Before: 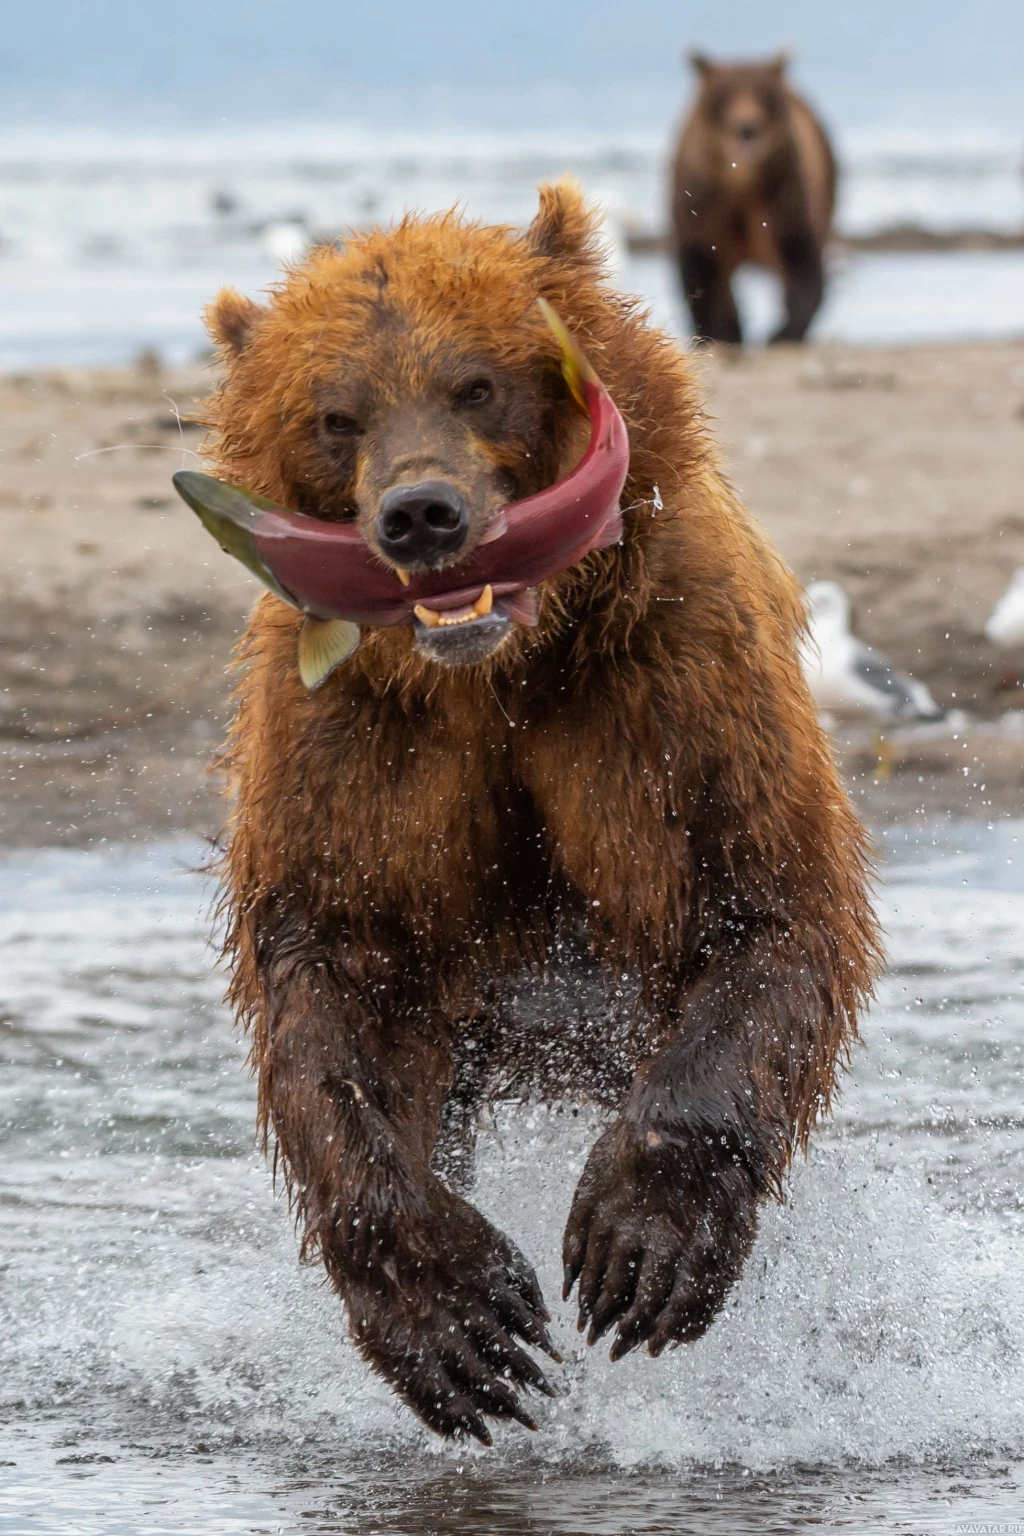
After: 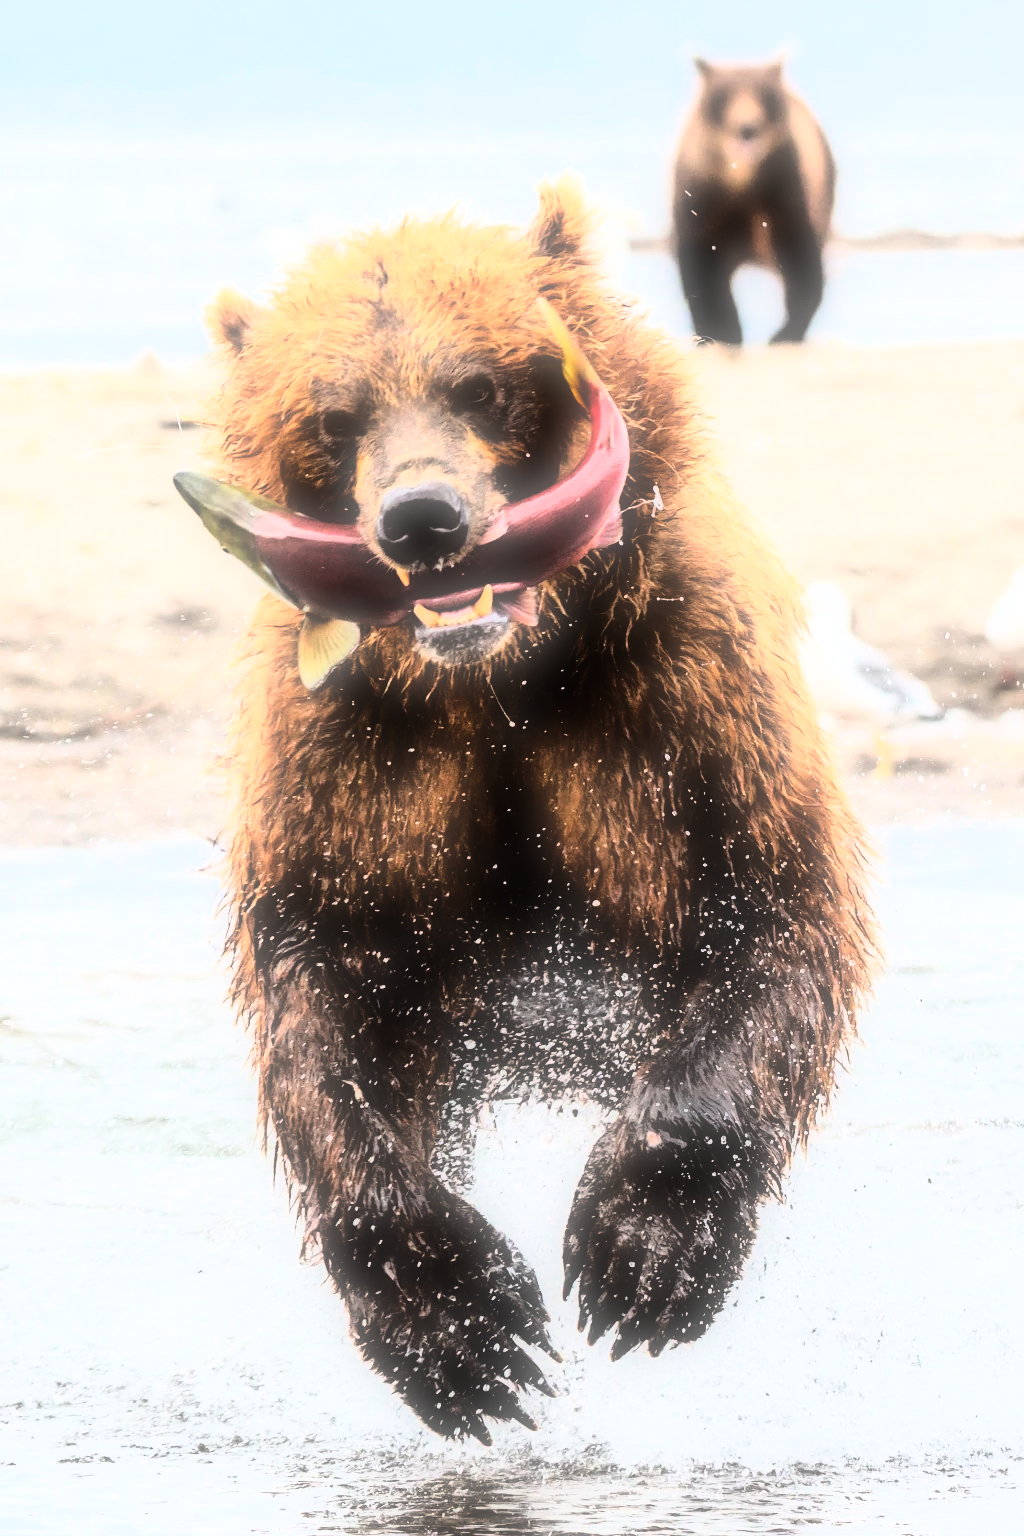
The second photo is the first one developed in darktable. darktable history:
base curve: curves: ch0 [(0, 0) (0.028, 0.03) (0.121, 0.232) (0.46, 0.748) (0.859, 0.968) (1, 1)]
white balance: emerald 1
color zones: curves: ch0 [(0, 0.5) (0.143, 0.5) (0.286, 0.5) (0.429, 0.495) (0.571, 0.437) (0.714, 0.44) (0.857, 0.496) (1, 0.5)]
soften: size 60.24%, saturation 65.46%, brightness 0.506 EV, mix 25.7%
rgb curve: curves: ch0 [(0, 0) (0.21, 0.15) (0.24, 0.21) (0.5, 0.75) (0.75, 0.96) (0.89, 0.99) (1, 1)]; ch1 [(0, 0.02) (0.21, 0.13) (0.25, 0.2) (0.5, 0.67) (0.75, 0.9) (0.89, 0.97) (1, 1)]; ch2 [(0, 0.02) (0.21, 0.13) (0.25, 0.2) (0.5, 0.67) (0.75, 0.9) (0.89, 0.97) (1, 1)], compensate middle gray true
